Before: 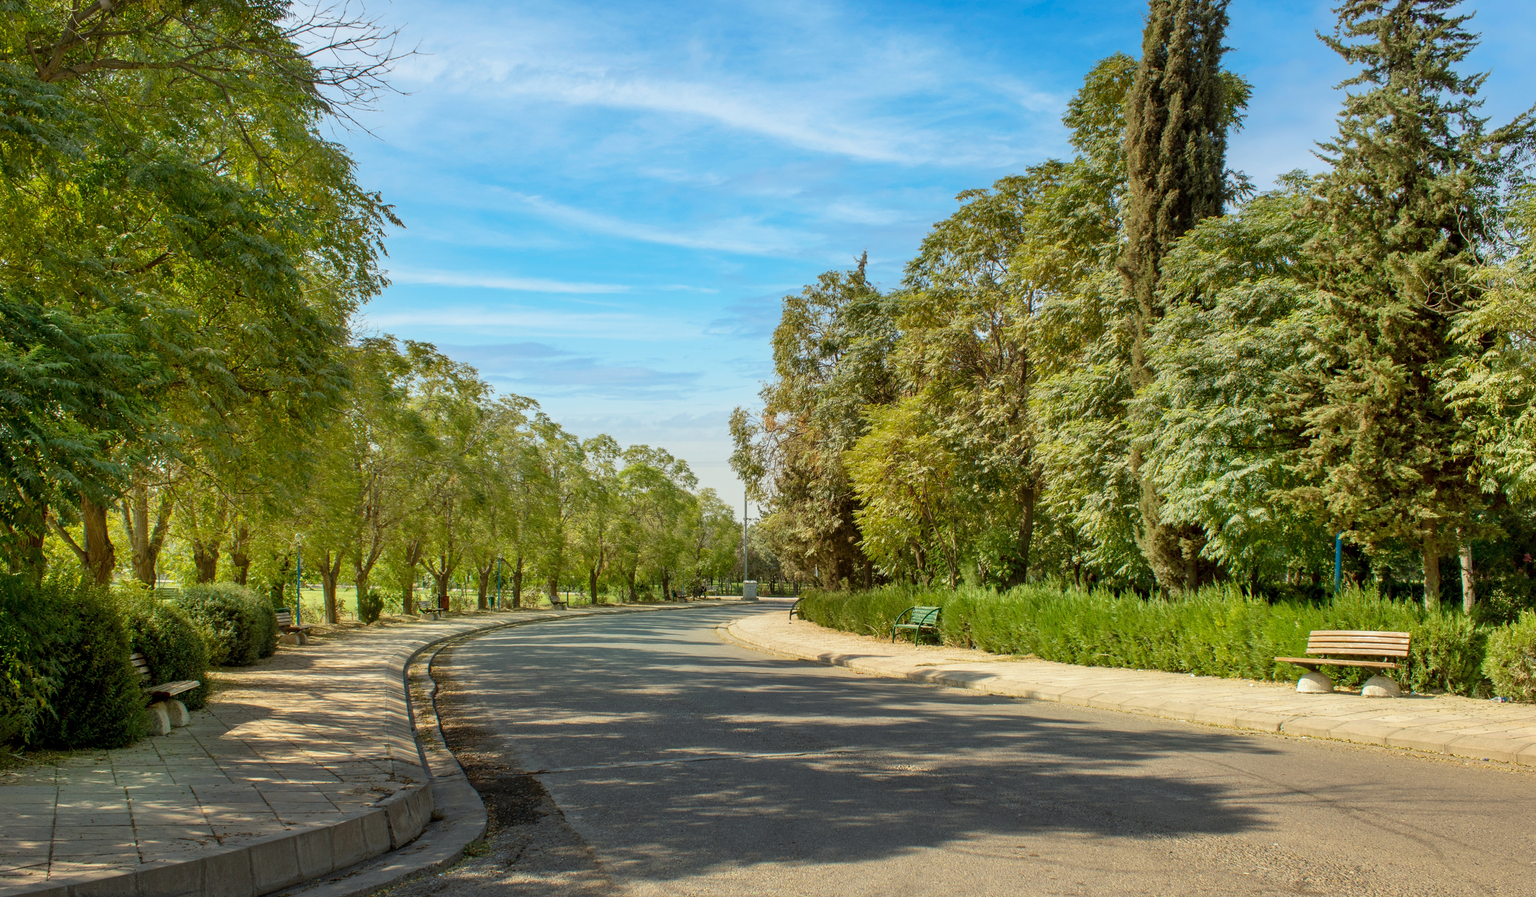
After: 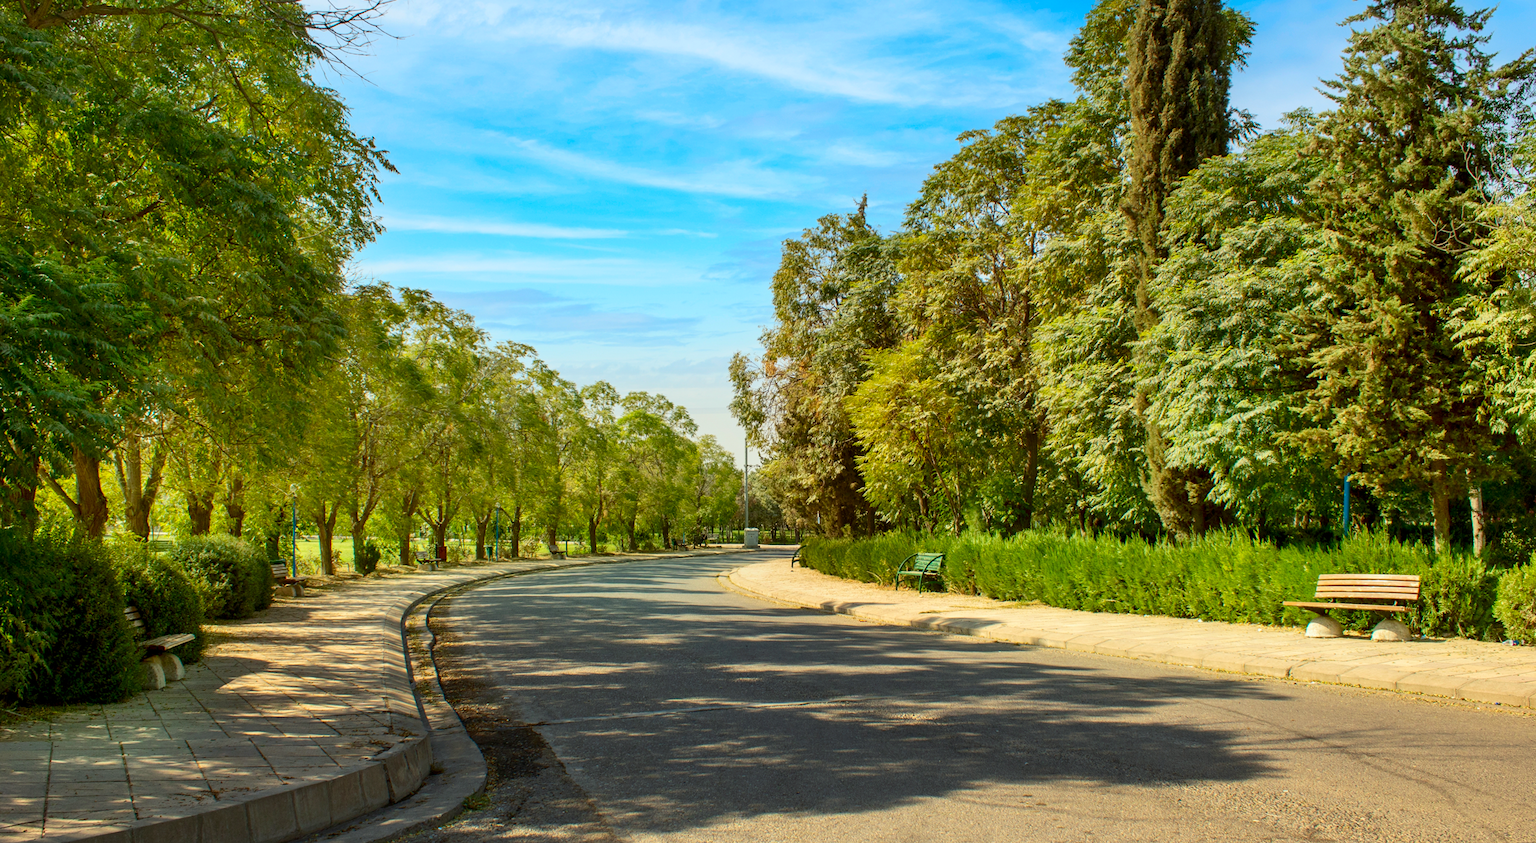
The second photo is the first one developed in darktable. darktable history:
rotate and perspective: rotation -0.45°, automatic cropping original format, crop left 0.008, crop right 0.992, crop top 0.012, crop bottom 0.988
contrast brightness saturation: contrast 0.16, saturation 0.32
color correction: saturation 0.98
crop and rotate: top 6.25%
white balance: red 1.009, blue 0.985
fill light: on, module defaults
